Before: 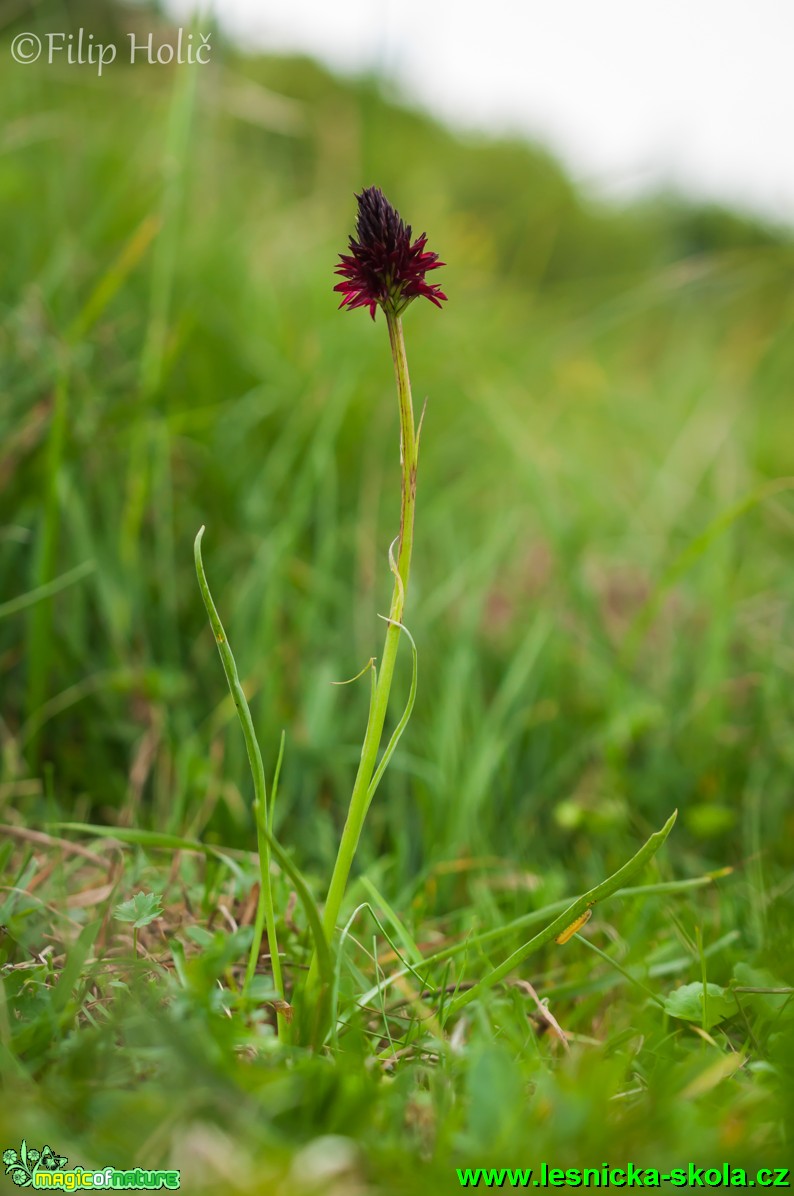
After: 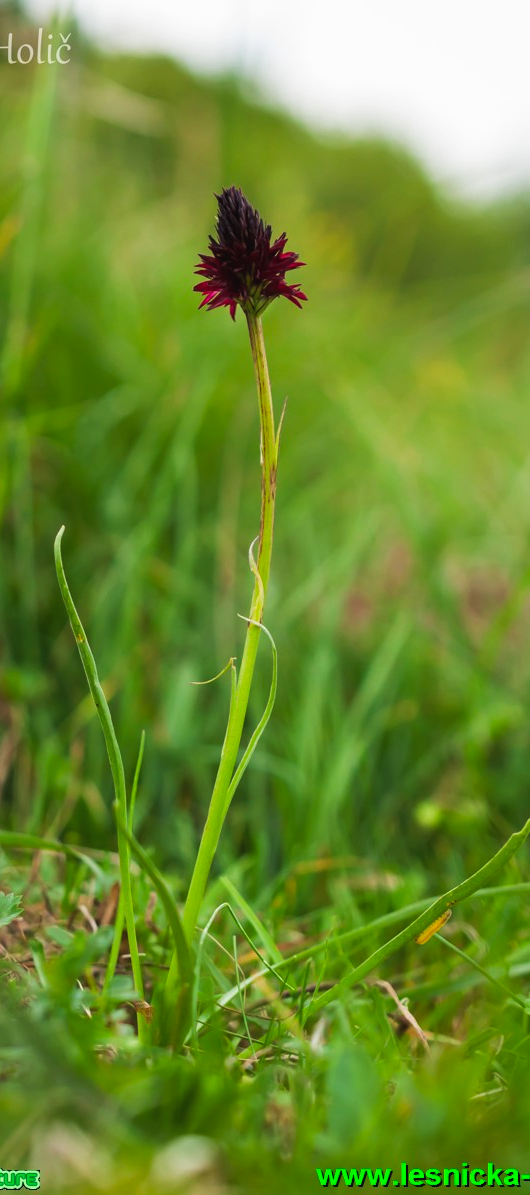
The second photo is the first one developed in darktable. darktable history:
tone curve: curves: ch0 [(0, 0) (0.003, 0.038) (0.011, 0.035) (0.025, 0.03) (0.044, 0.044) (0.069, 0.062) (0.1, 0.087) (0.136, 0.114) (0.177, 0.15) (0.224, 0.193) (0.277, 0.242) (0.335, 0.299) (0.399, 0.361) (0.468, 0.437) (0.543, 0.521) (0.623, 0.614) (0.709, 0.717) (0.801, 0.817) (0.898, 0.913) (1, 1)], preserve colors none
crop and rotate: left 17.732%, right 15.423%
